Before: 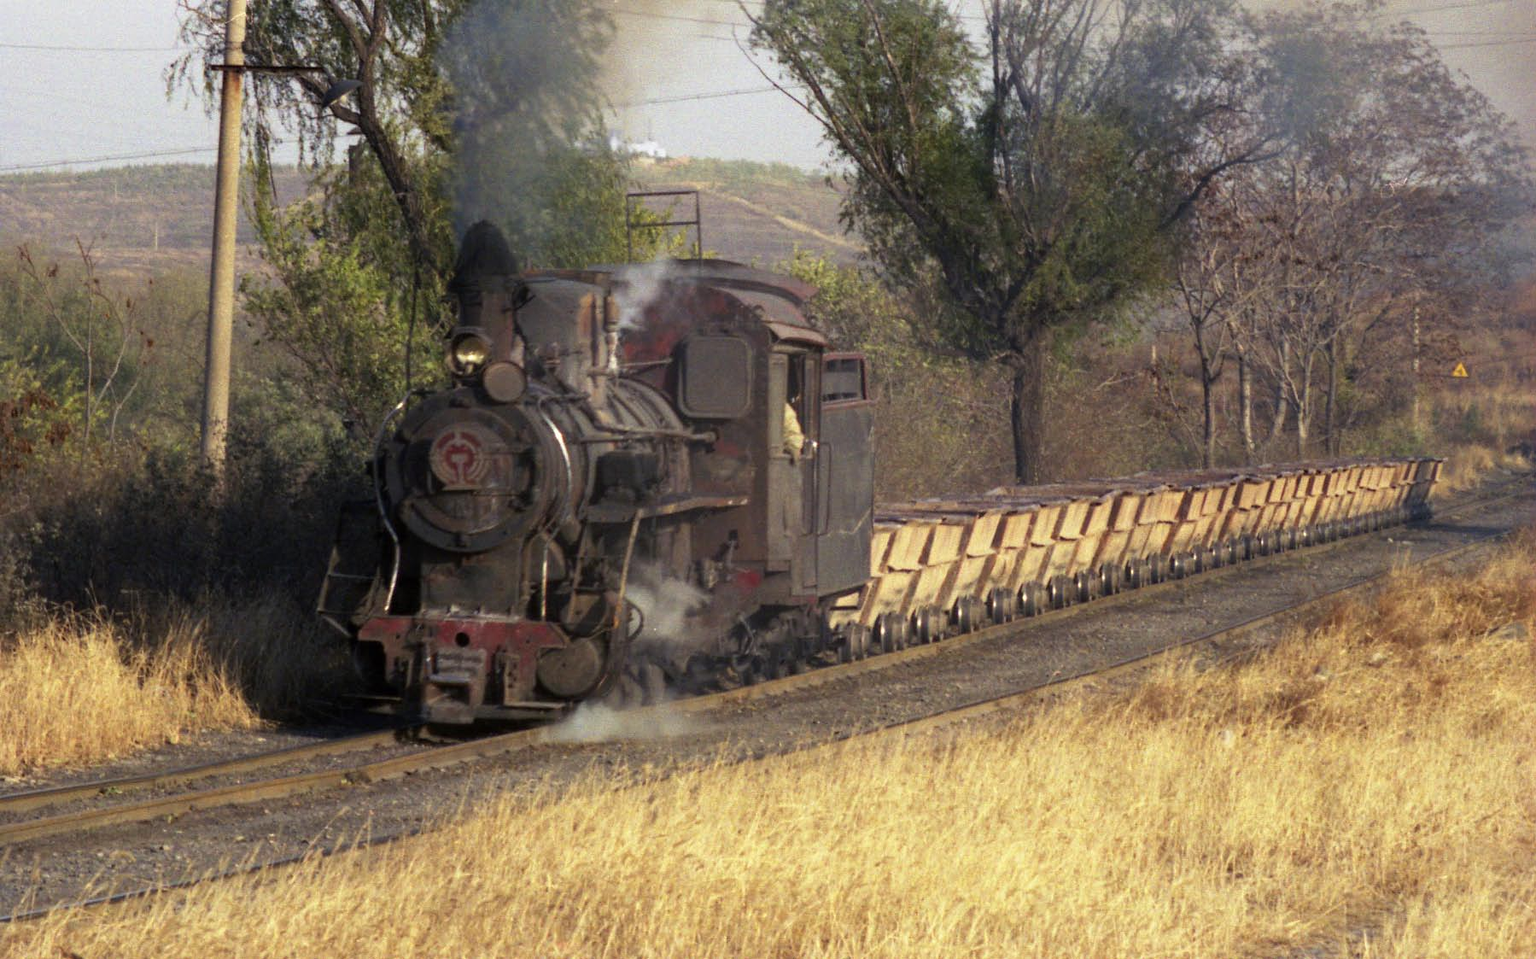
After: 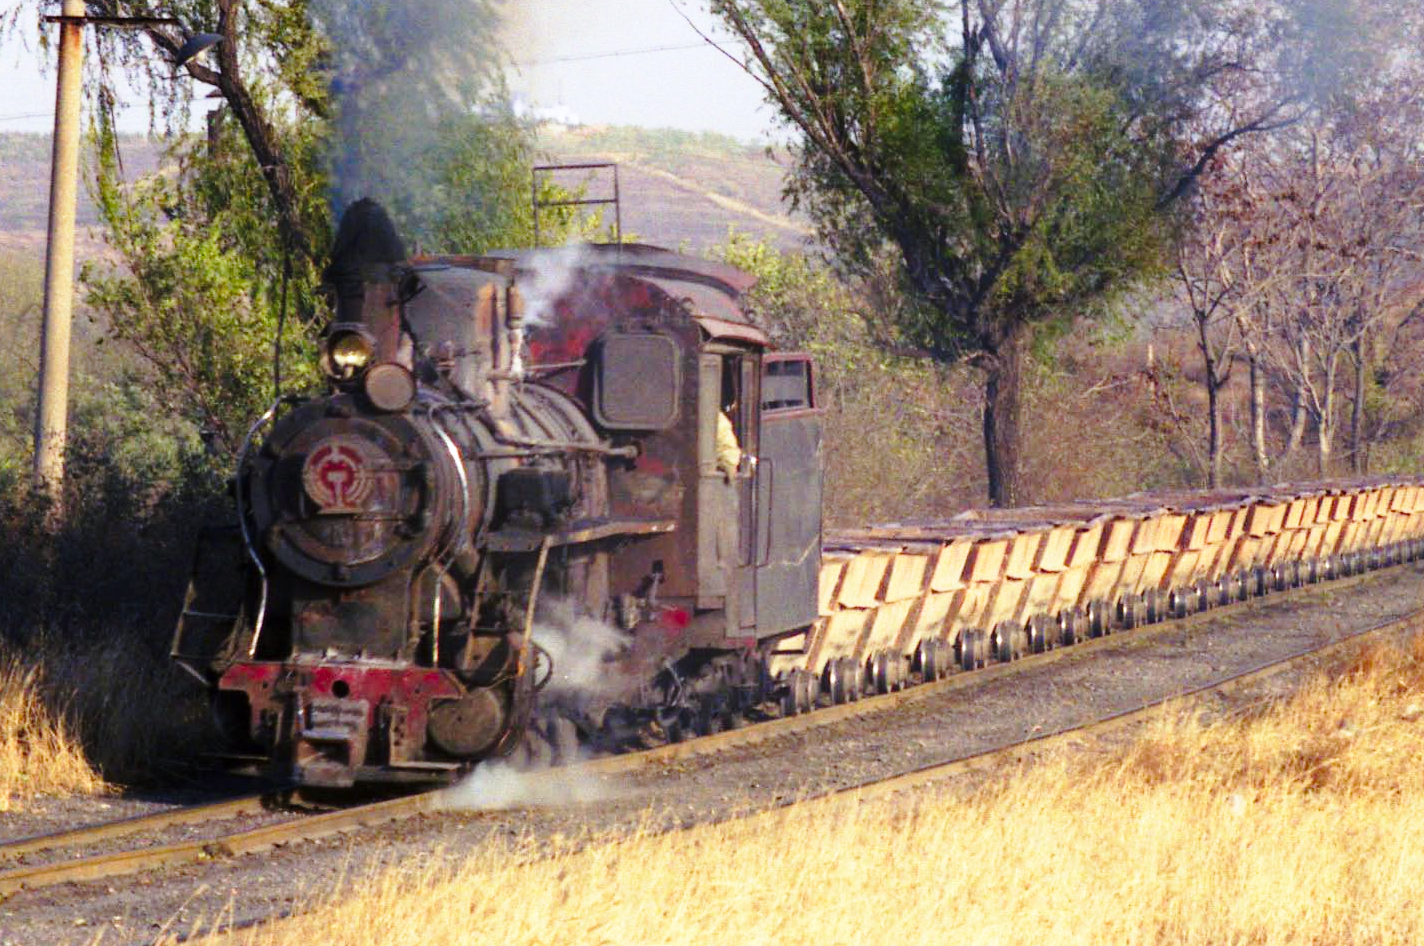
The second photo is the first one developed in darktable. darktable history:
crop: left 11.225%, top 5.381%, right 9.565%, bottom 10.314%
color calibration: illuminant as shot in camera, x 0.358, y 0.373, temperature 4628.91 K
base curve: curves: ch0 [(0, 0) (0.028, 0.03) (0.121, 0.232) (0.46, 0.748) (0.859, 0.968) (1, 1)], preserve colors none
color correction: saturation 1.34
